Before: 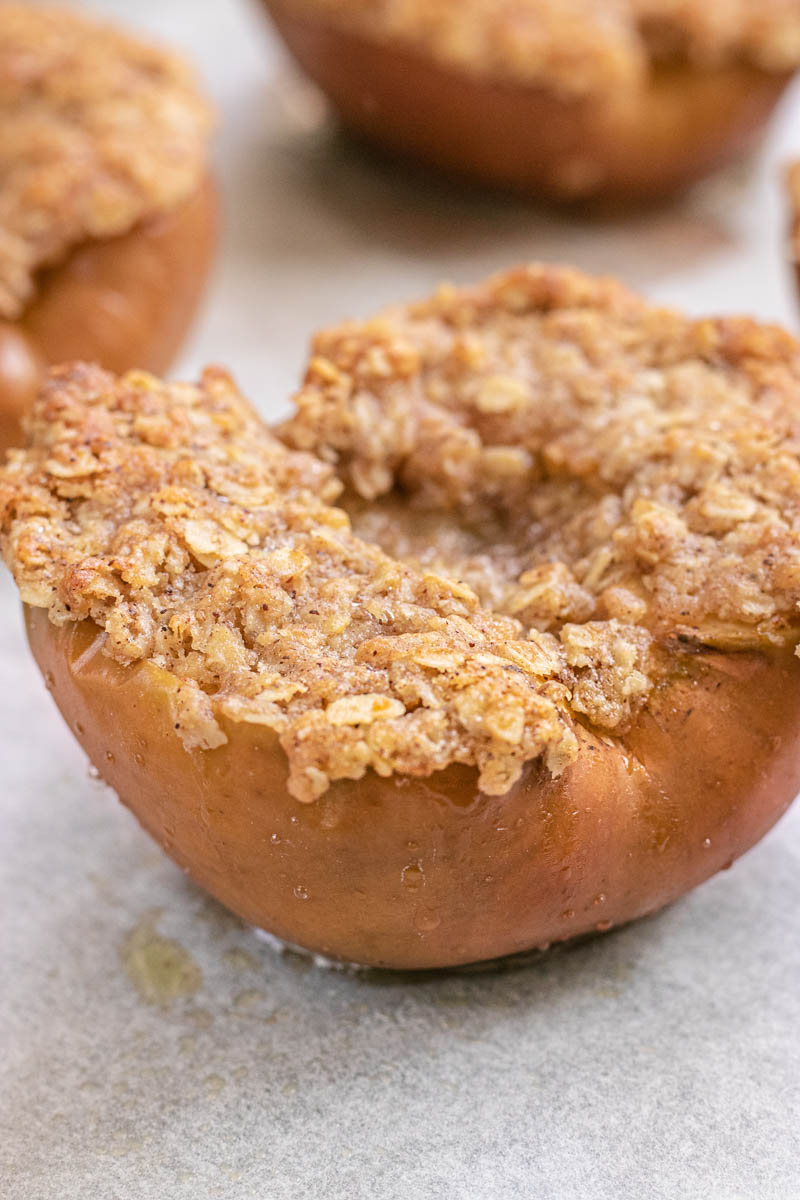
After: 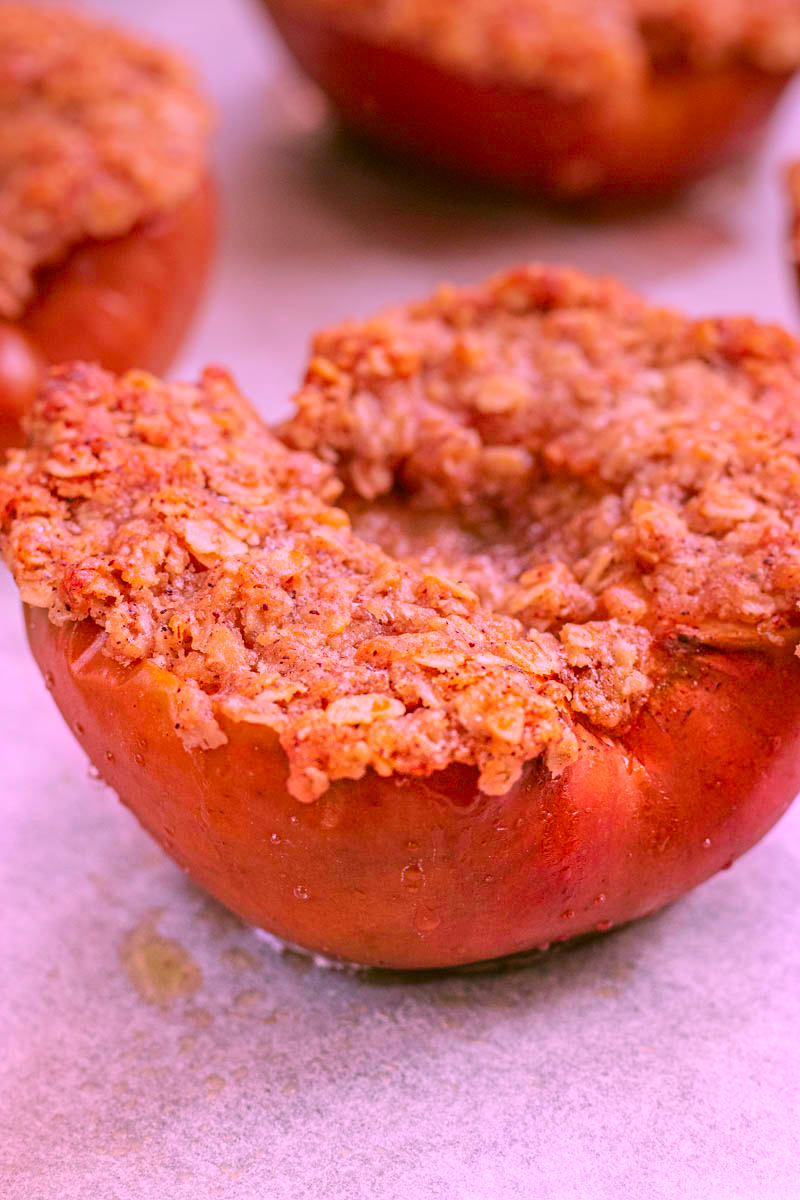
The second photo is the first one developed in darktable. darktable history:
color correction: highlights a* 19.5, highlights b* -11.53, saturation 1.69
graduated density: on, module defaults
